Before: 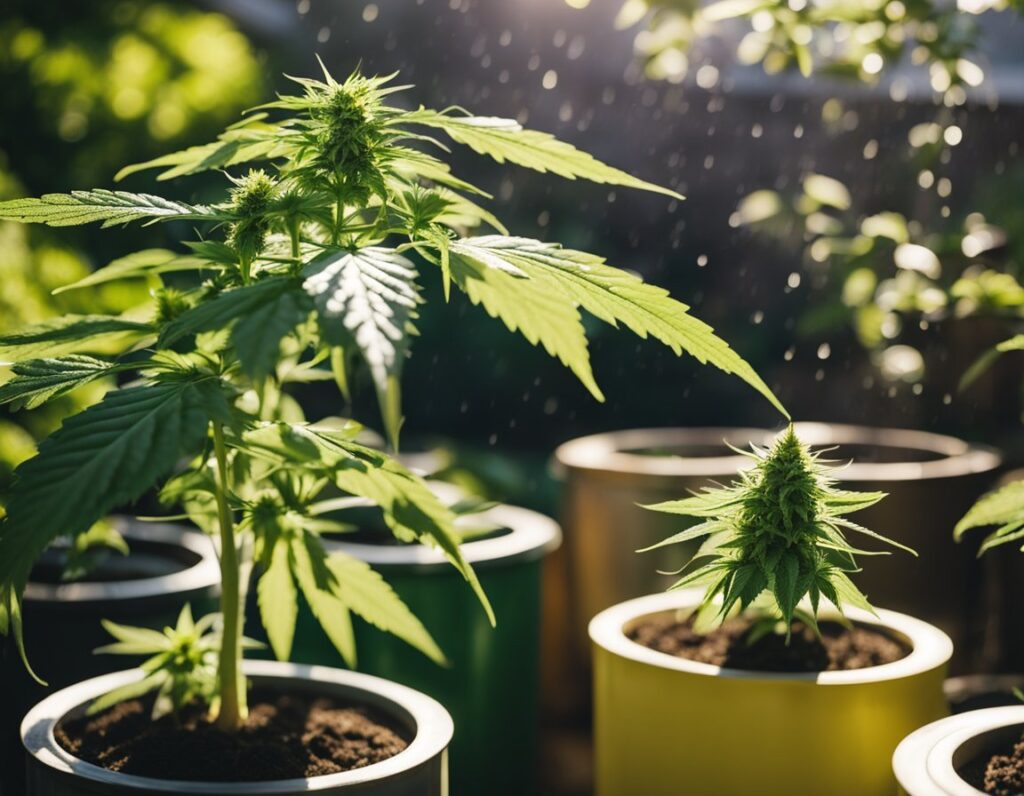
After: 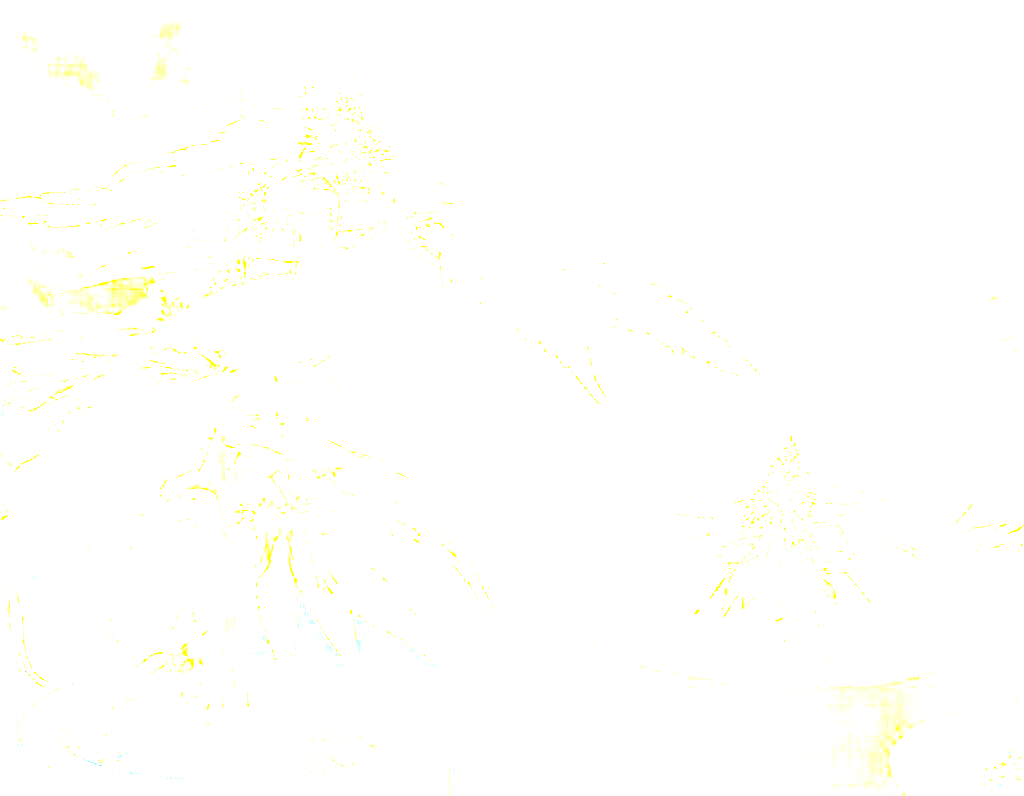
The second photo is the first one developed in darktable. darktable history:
exposure: exposure 8 EV, compensate highlight preservation false
rgb levels: levels [[0.029, 0.461, 0.922], [0, 0.5, 1], [0, 0.5, 1]]
